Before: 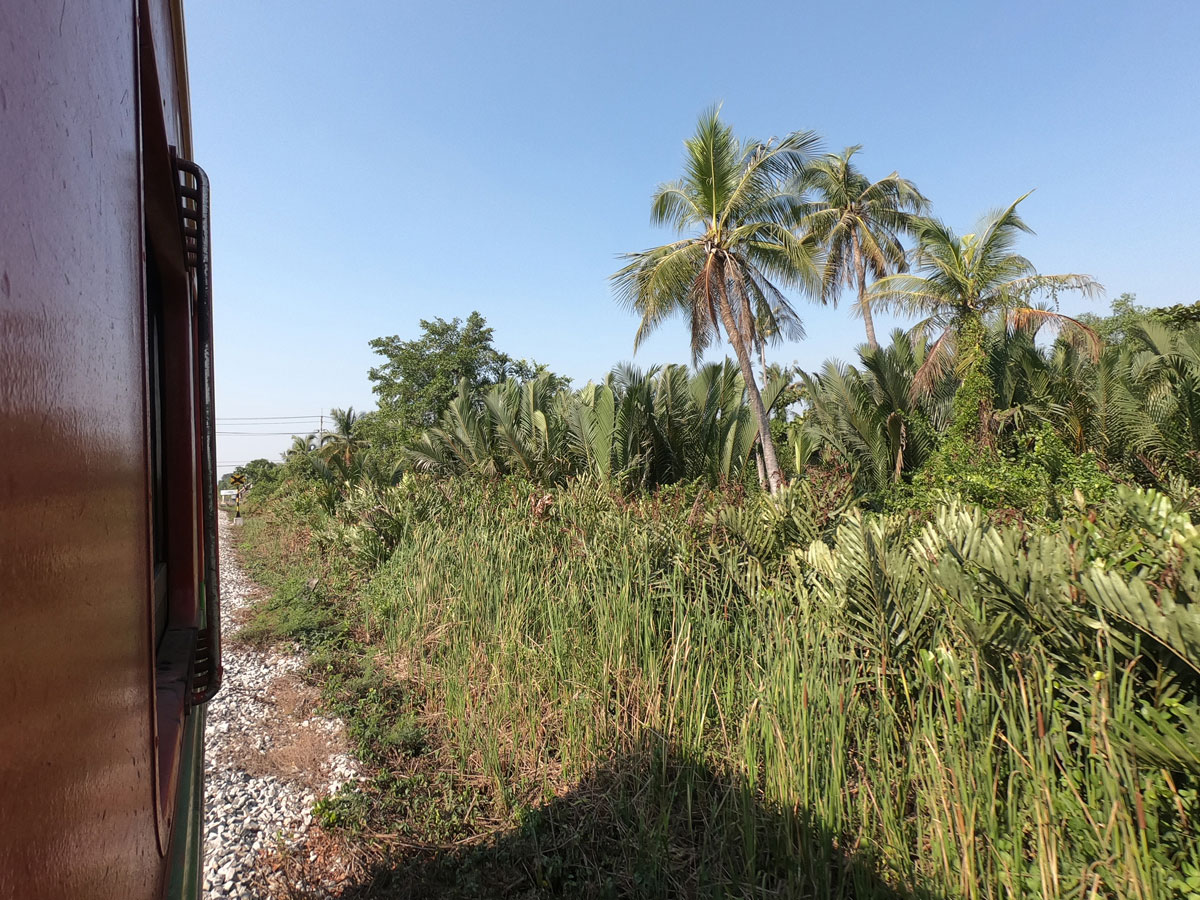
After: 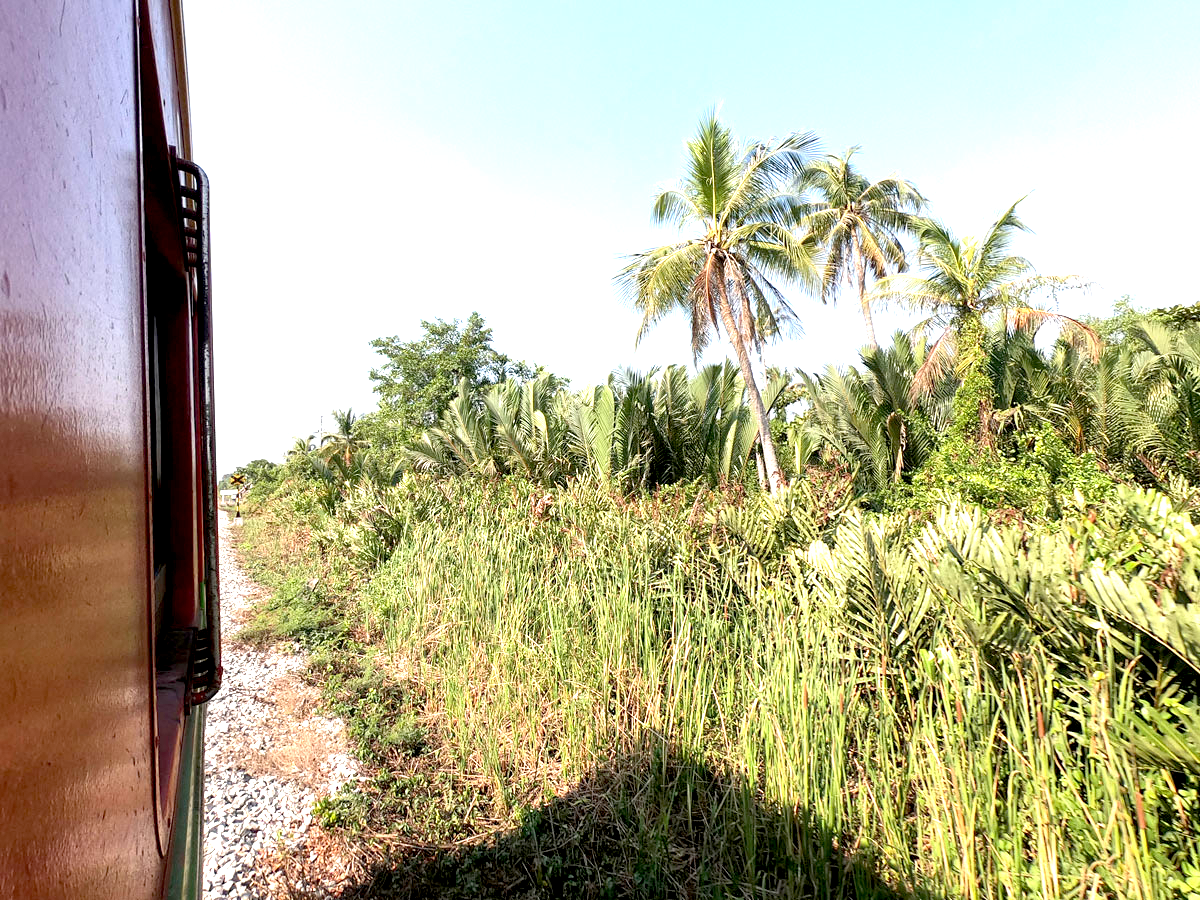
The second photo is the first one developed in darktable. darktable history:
exposure: black level correction 0.008, exposure 1.432 EV, compensate highlight preservation false
